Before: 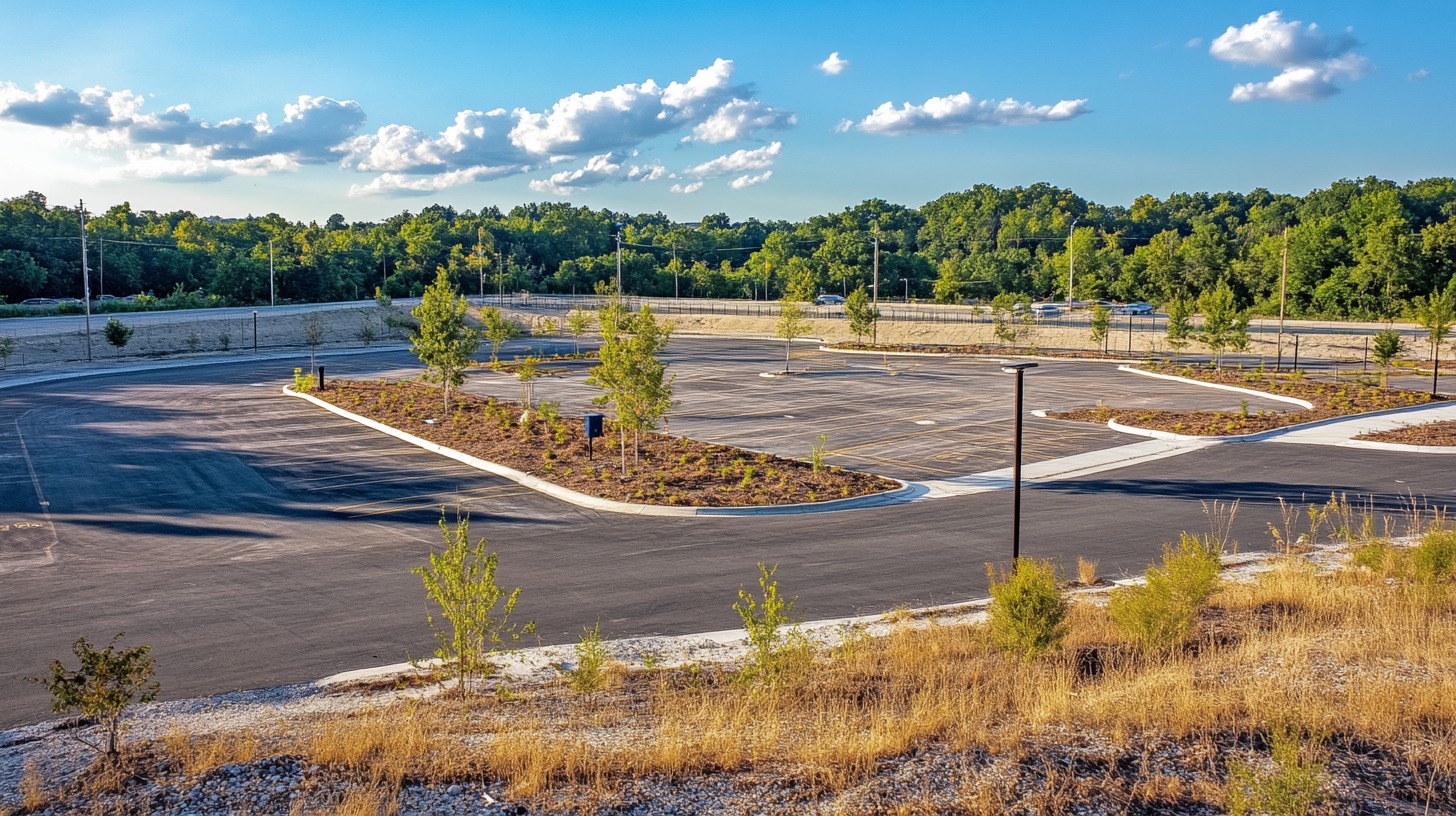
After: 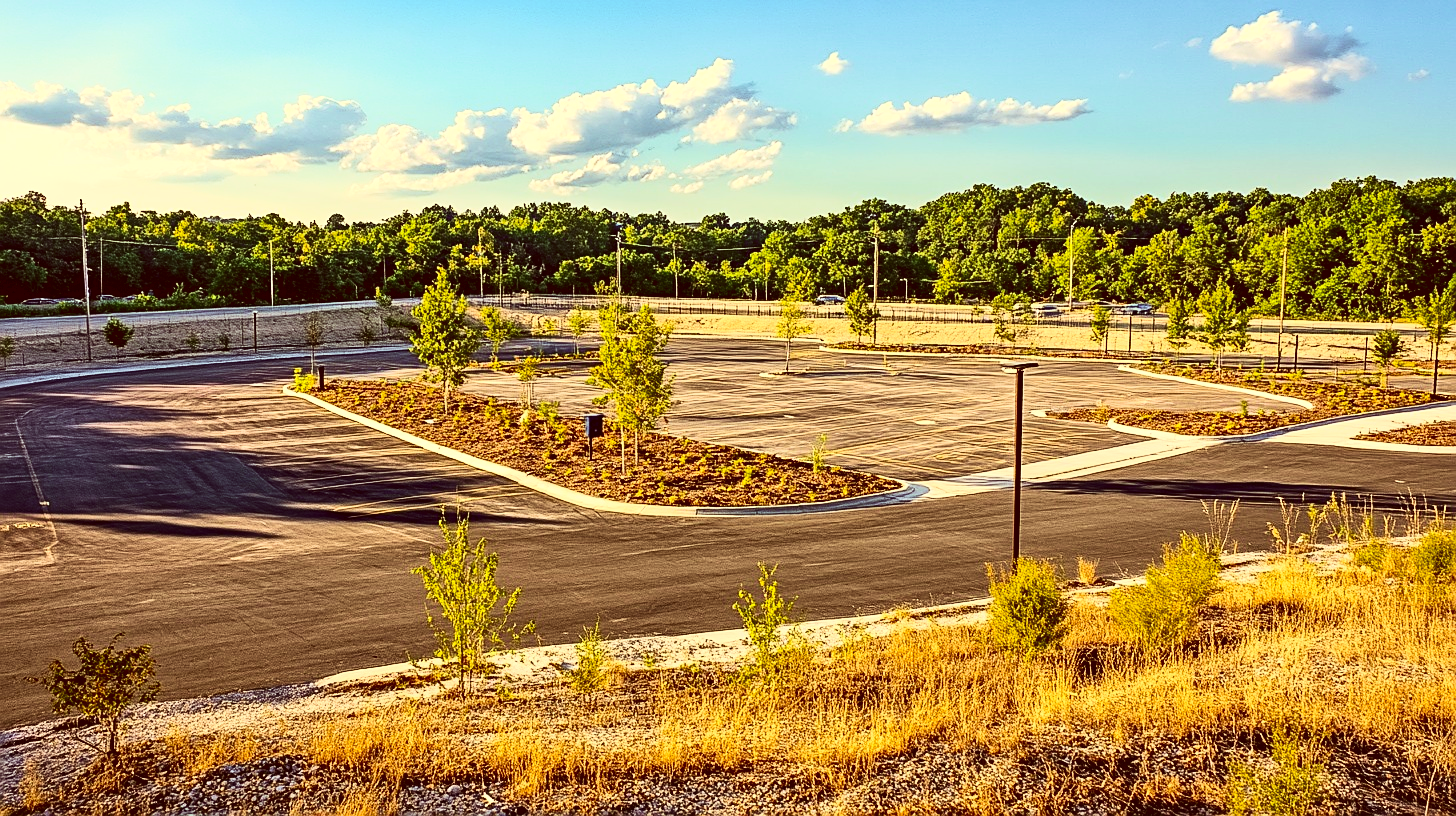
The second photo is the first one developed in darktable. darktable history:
contrast brightness saturation: contrast 0.4, brightness 0.1, saturation 0.21
velvia: on, module defaults
white balance: emerald 1
color correction: highlights a* 1.12, highlights b* 24.26, shadows a* 15.58, shadows b* 24.26
sharpen: on, module defaults
